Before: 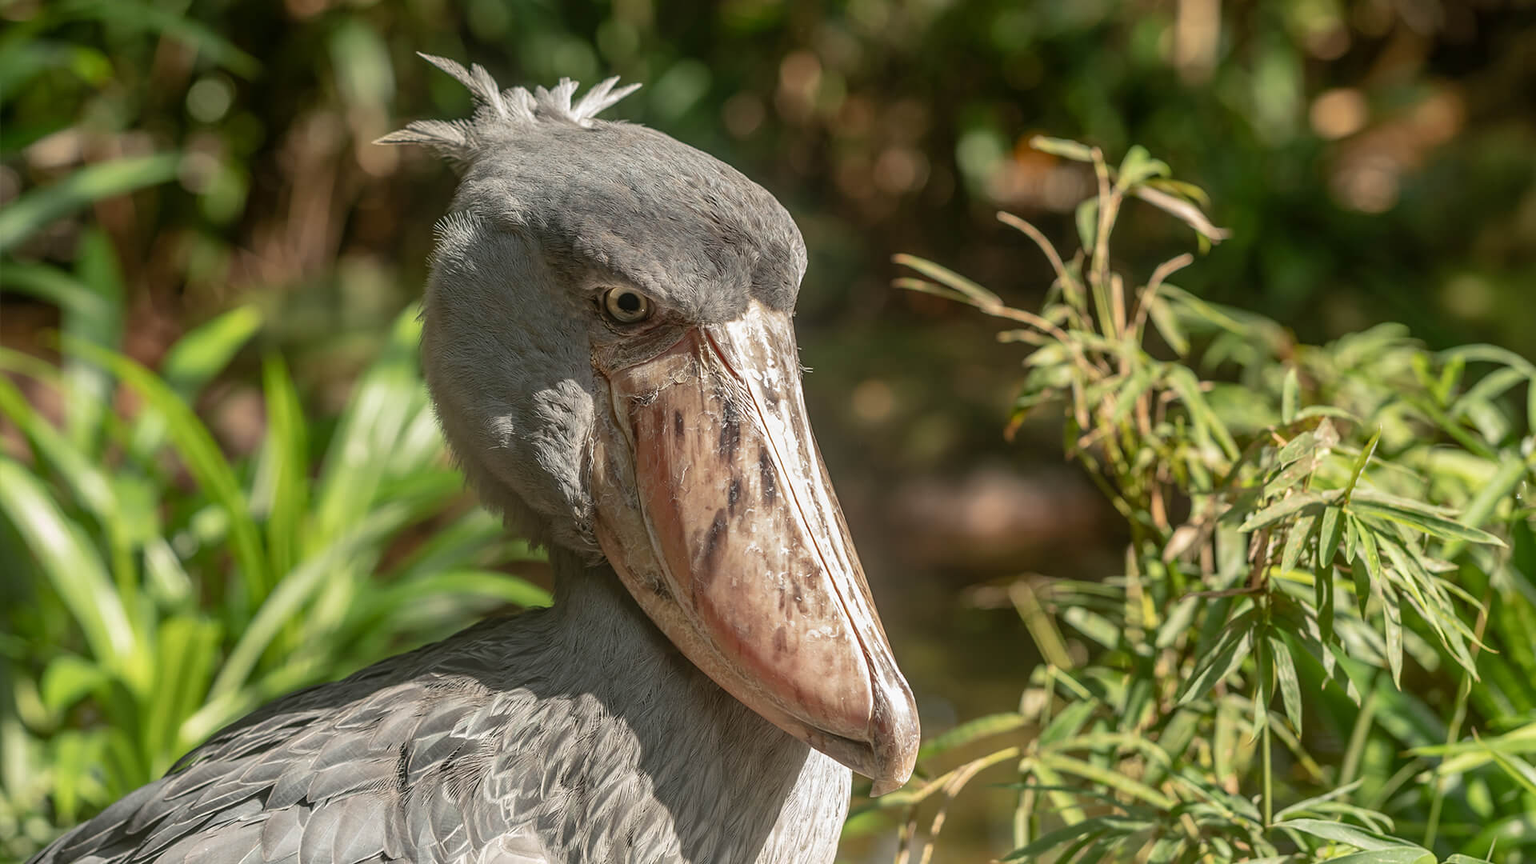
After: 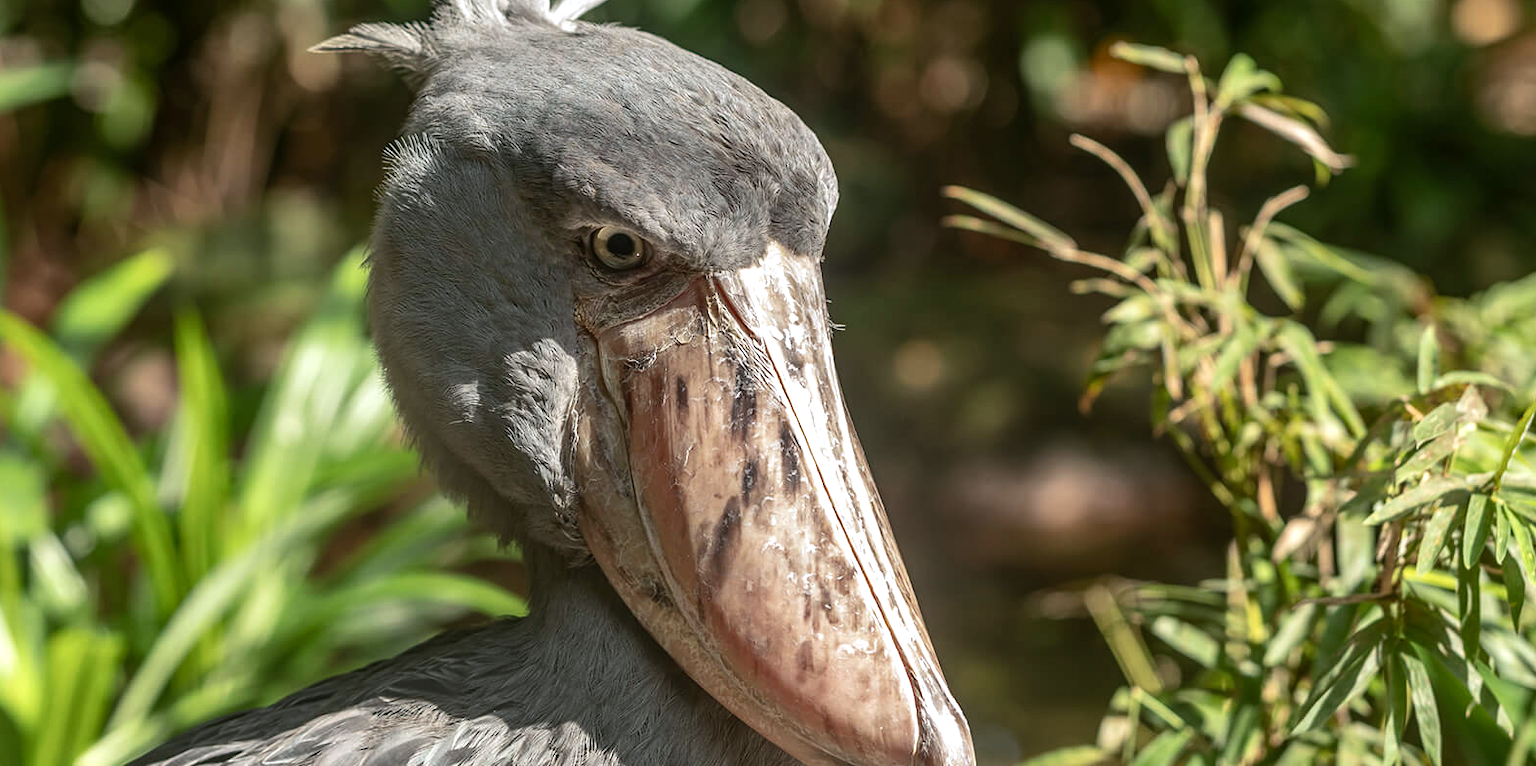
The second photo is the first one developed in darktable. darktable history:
white balance: red 0.976, blue 1.04
tone equalizer: -8 EV -0.417 EV, -7 EV -0.389 EV, -6 EV -0.333 EV, -5 EV -0.222 EV, -3 EV 0.222 EV, -2 EV 0.333 EV, -1 EV 0.389 EV, +0 EV 0.417 EV, edges refinement/feathering 500, mask exposure compensation -1.57 EV, preserve details no
crop: left 7.856%, top 11.836%, right 10.12%, bottom 15.387%
